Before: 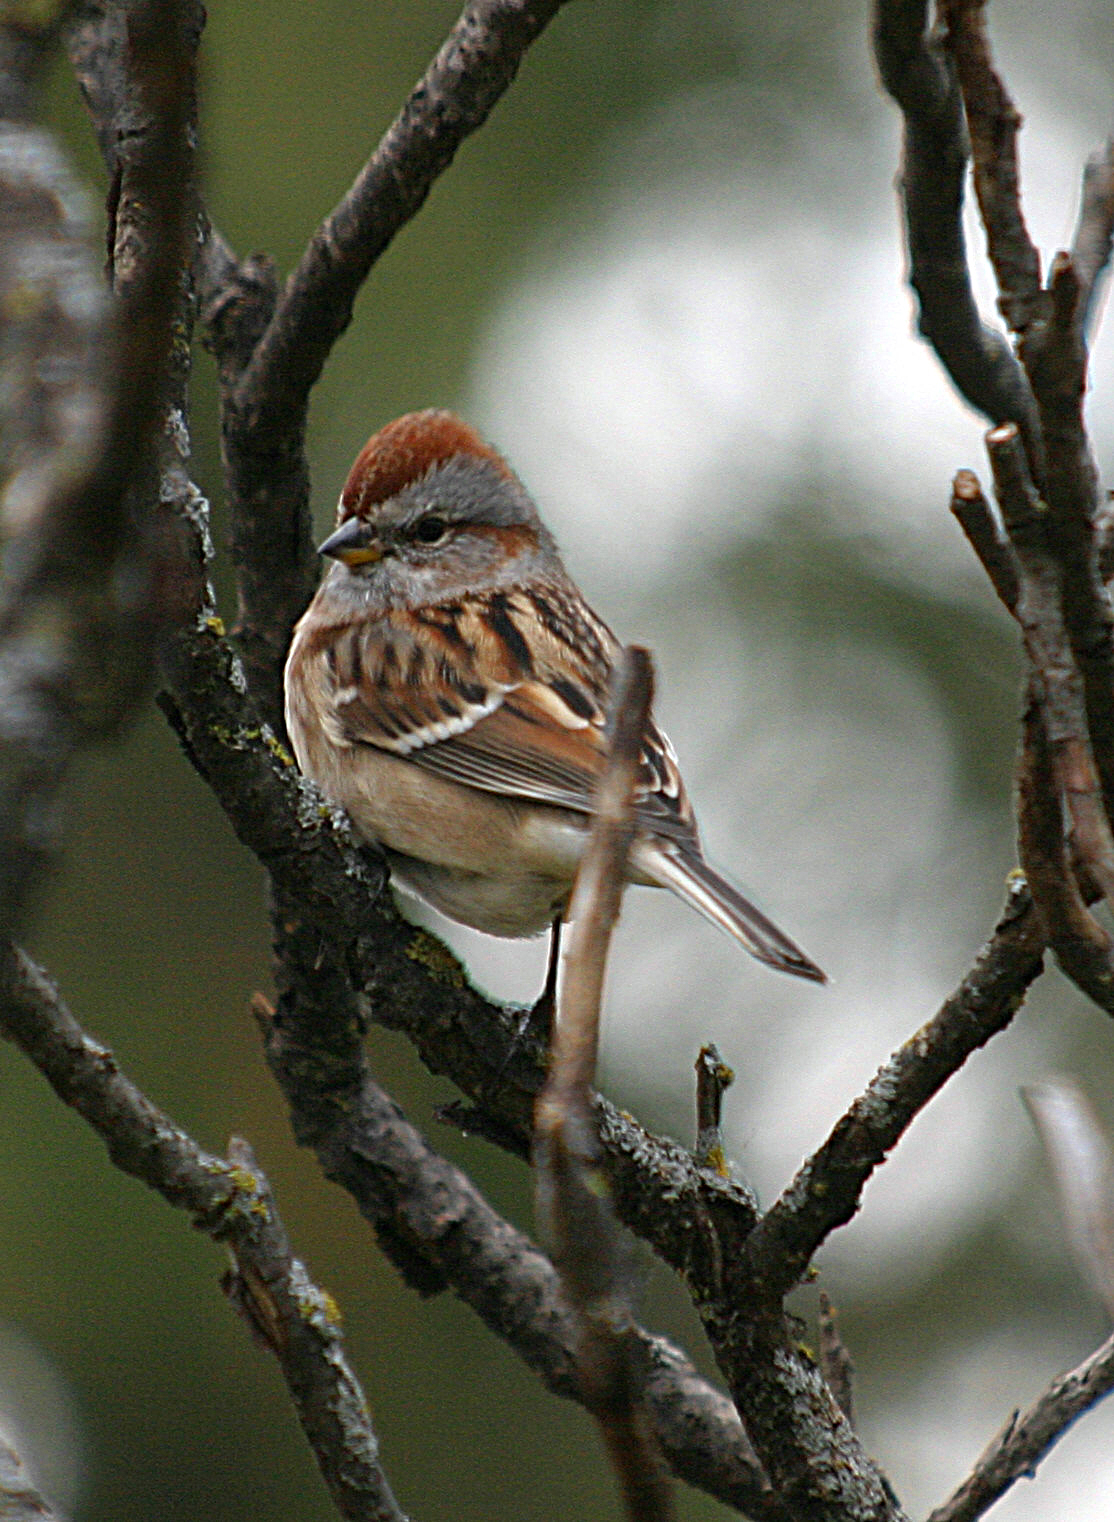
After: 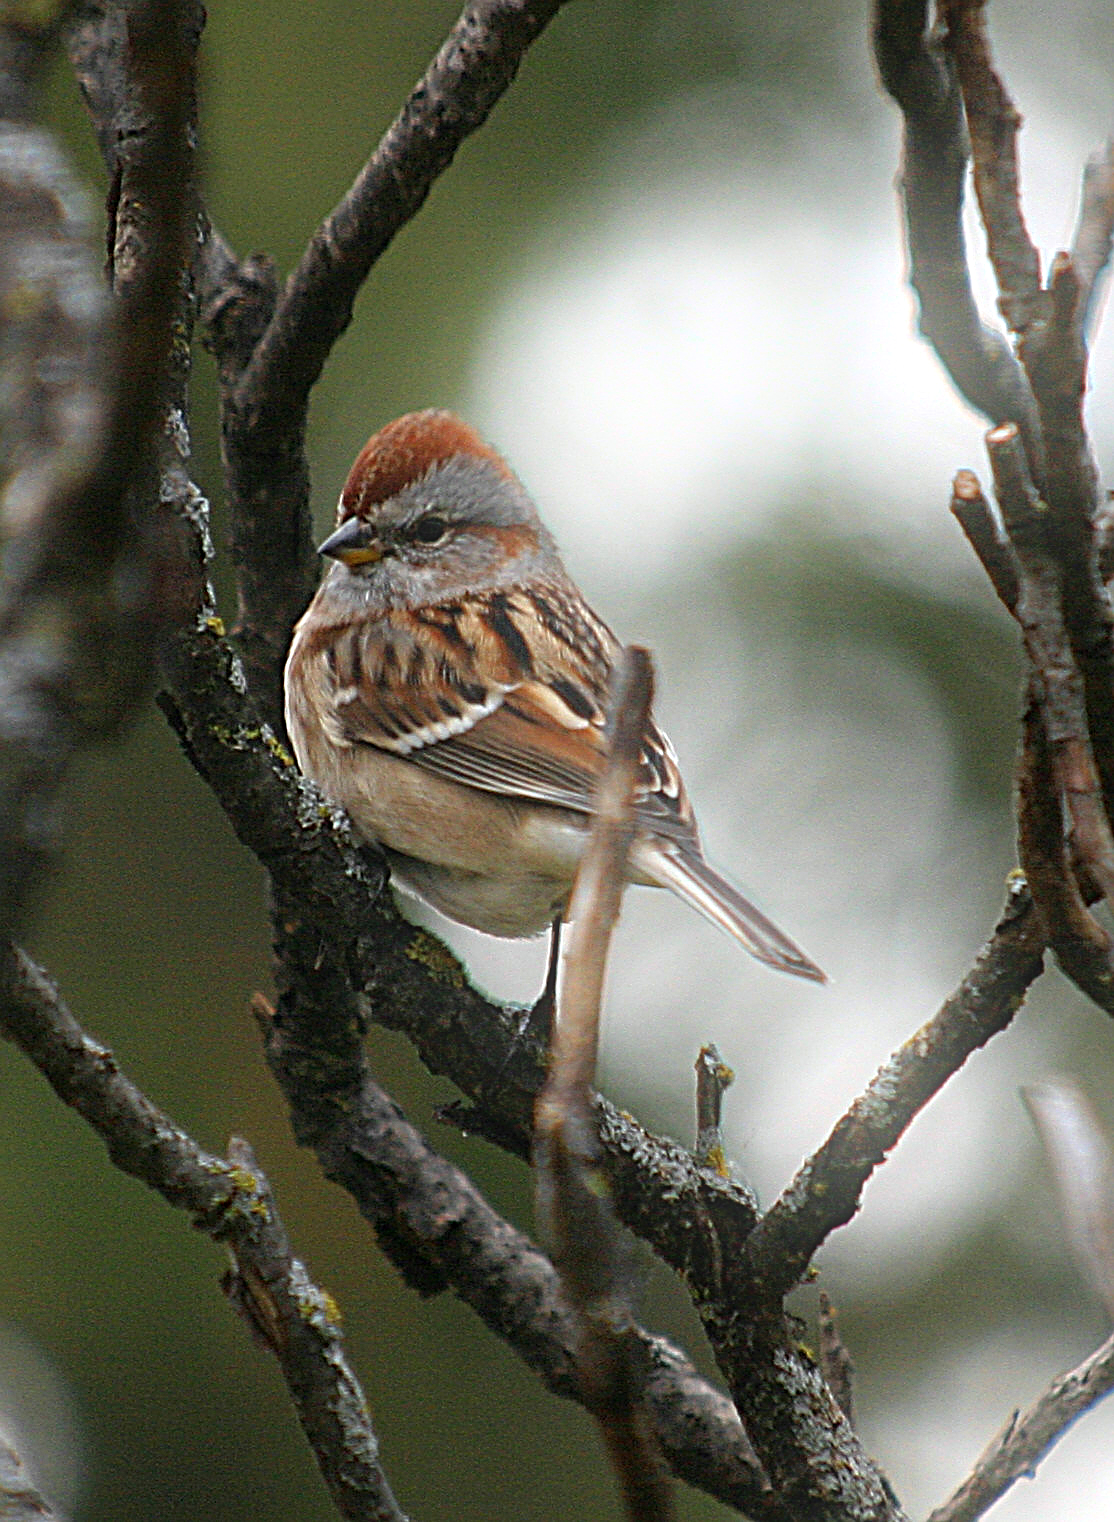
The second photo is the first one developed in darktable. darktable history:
shadows and highlights: radius 334.93, shadows 63.48, highlights 6.06, compress 87.7%, highlights color adjustment 39.73%, soften with gaussian
bloom: threshold 82.5%, strength 16.25%
exposure: exposure 0.02 EV, compensate highlight preservation false
sharpen: on, module defaults
